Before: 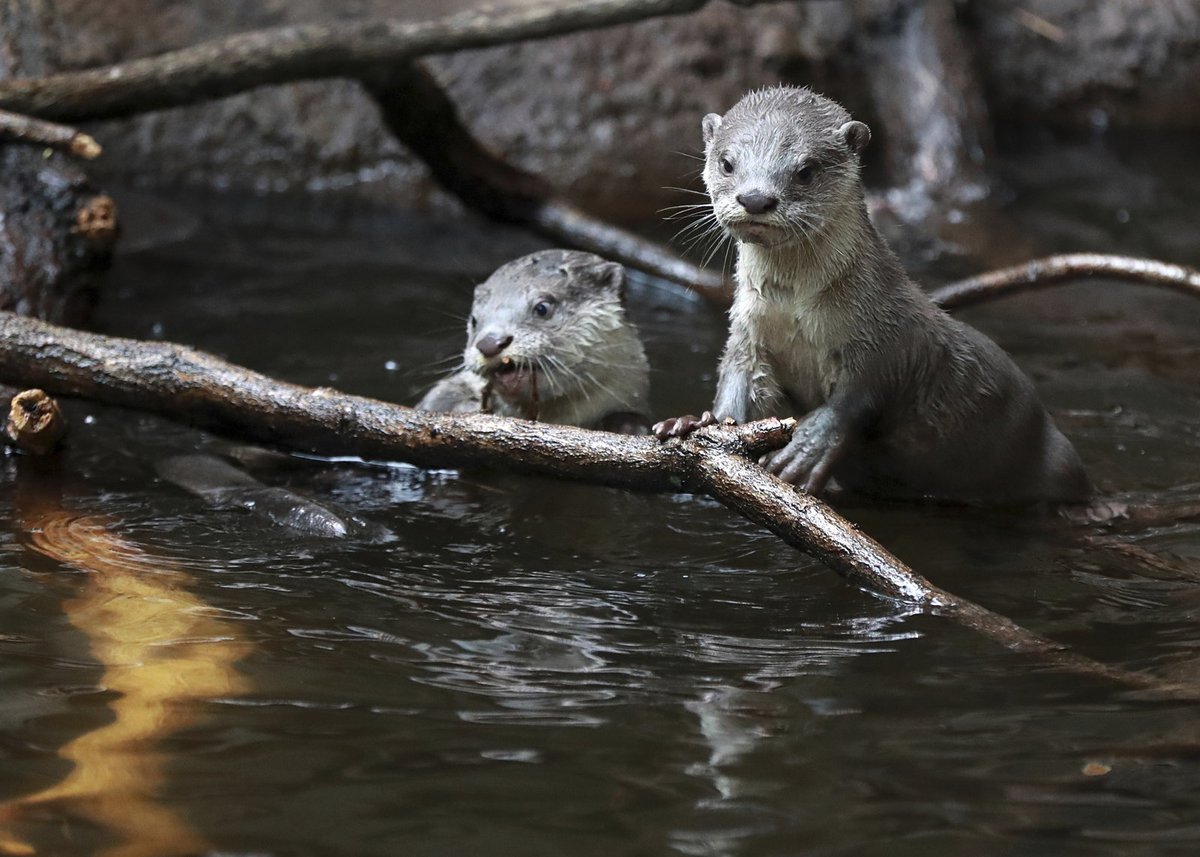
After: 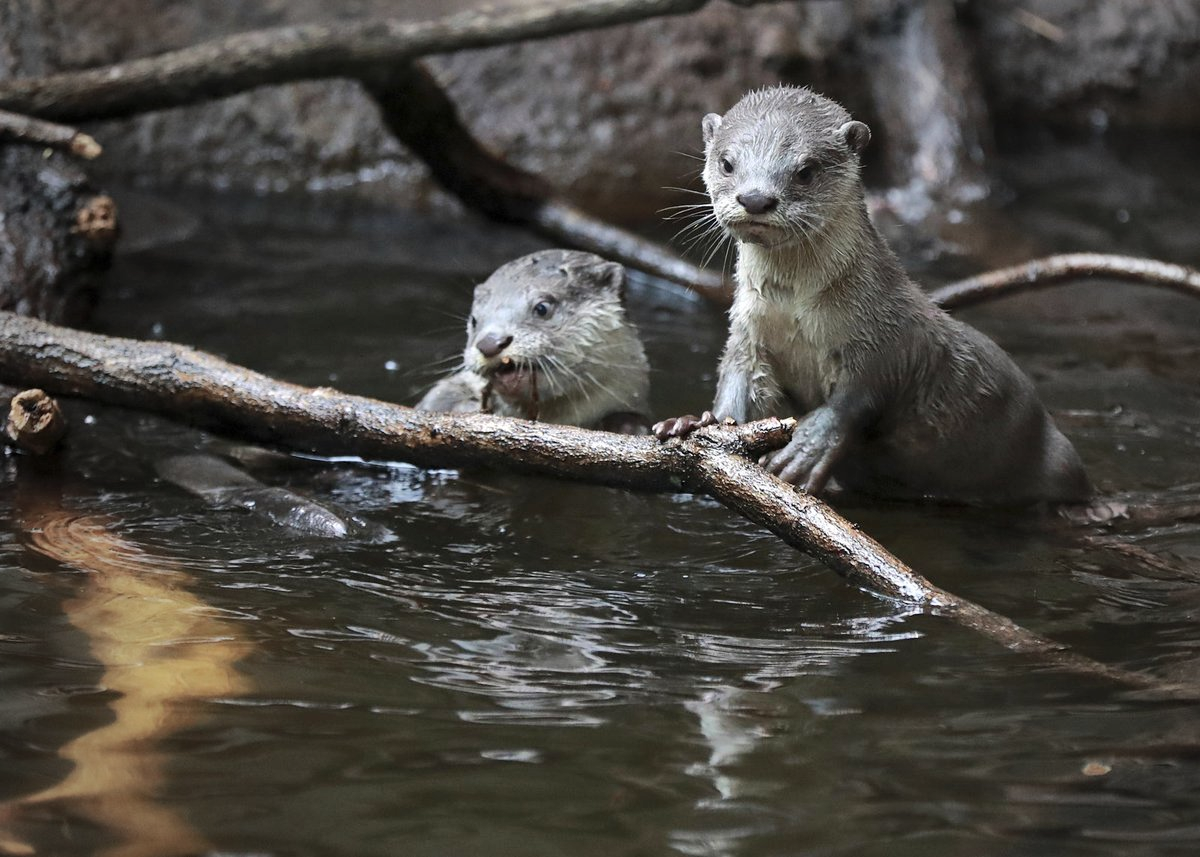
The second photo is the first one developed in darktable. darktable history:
shadows and highlights: soften with gaussian
vignetting: fall-off start 72.68%, fall-off radius 107.45%, width/height ratio 0.73
tone equalizer: edges refinement/feathering 500, mask exposure compensation -1.57 EV, preserve details no
